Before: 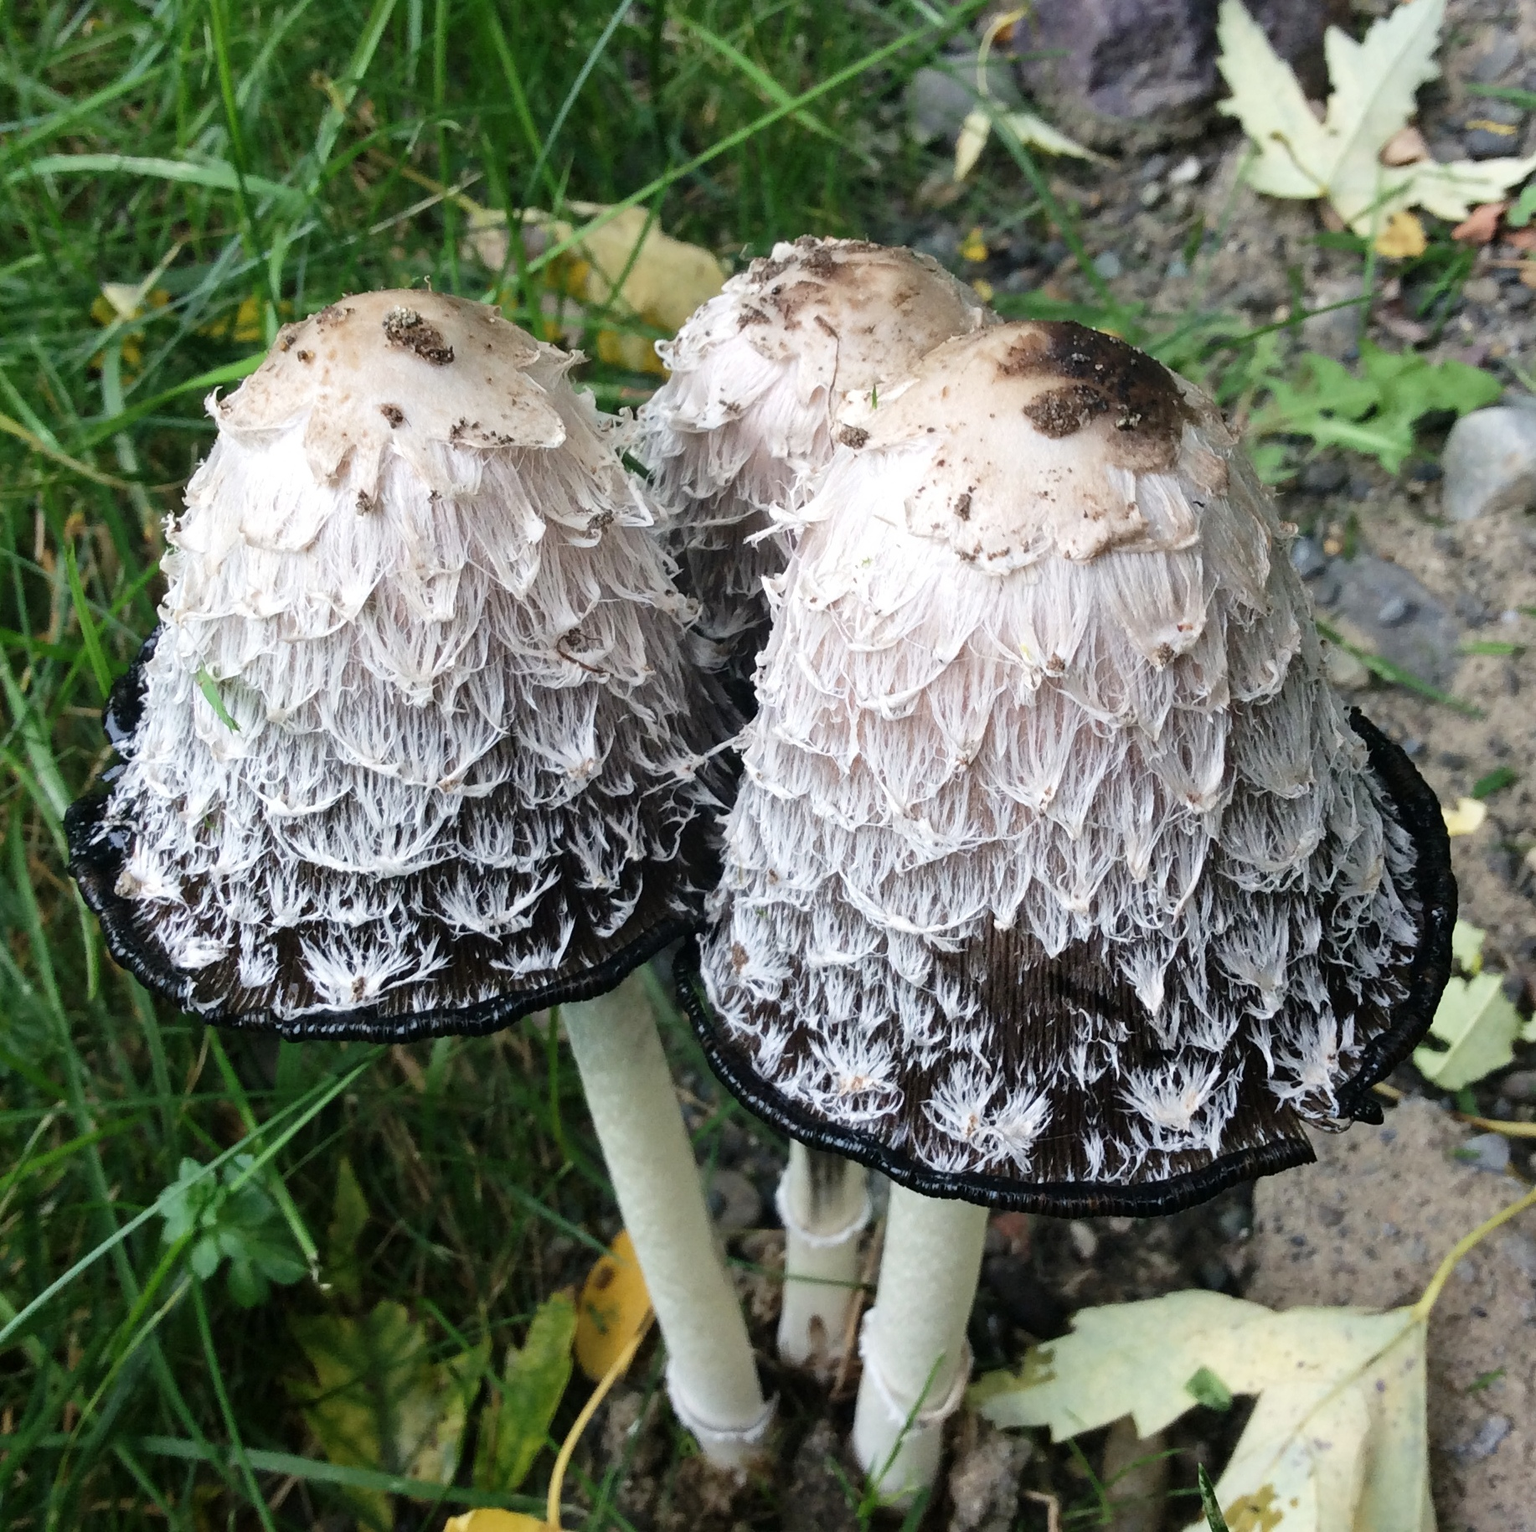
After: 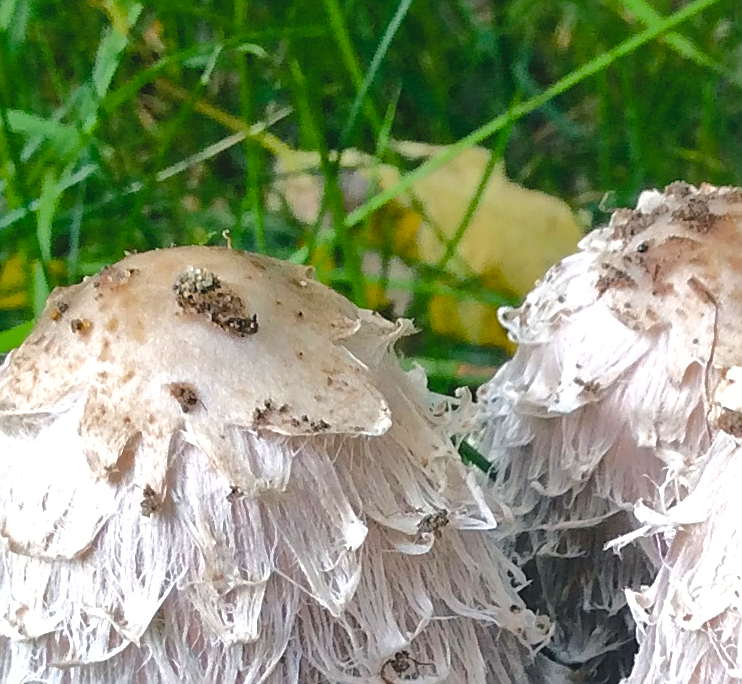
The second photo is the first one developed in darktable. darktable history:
shadows and highlights: shadows 40.02, highlights -59.87
color balance rgb: shadows lift › chroma 2.048%, shadows lift › hue 220.17°, perceptual saturation grading › global saturation 36.172%, perceptual saturation grading › shadows 35.607%, perceptual brilliance grading › mid-tones 9.2%, perceptual brilliance grading › shadows 15.37%, global vibrance 9.42%
crop: left 15.524%, top 5.421%, right 43.995%, bottom 57.144%
tone equalizer: -8 EV -0.423 EV, -7 EV -0.405 EV, -6 EV -0.34 EV, -5 EV -0.201 EV, -3 EV 0.221 EV, -2 EV 0.312 EV, -1 EV 0.368 EV, +0 EV 0.4 EV, edges refinement/feathering 500, mask exposure compensation -1.57 EV, preserve details no
contrast brightness saturation: contrast -0.098, saturation -0.099
sharpen: on, module defaults
